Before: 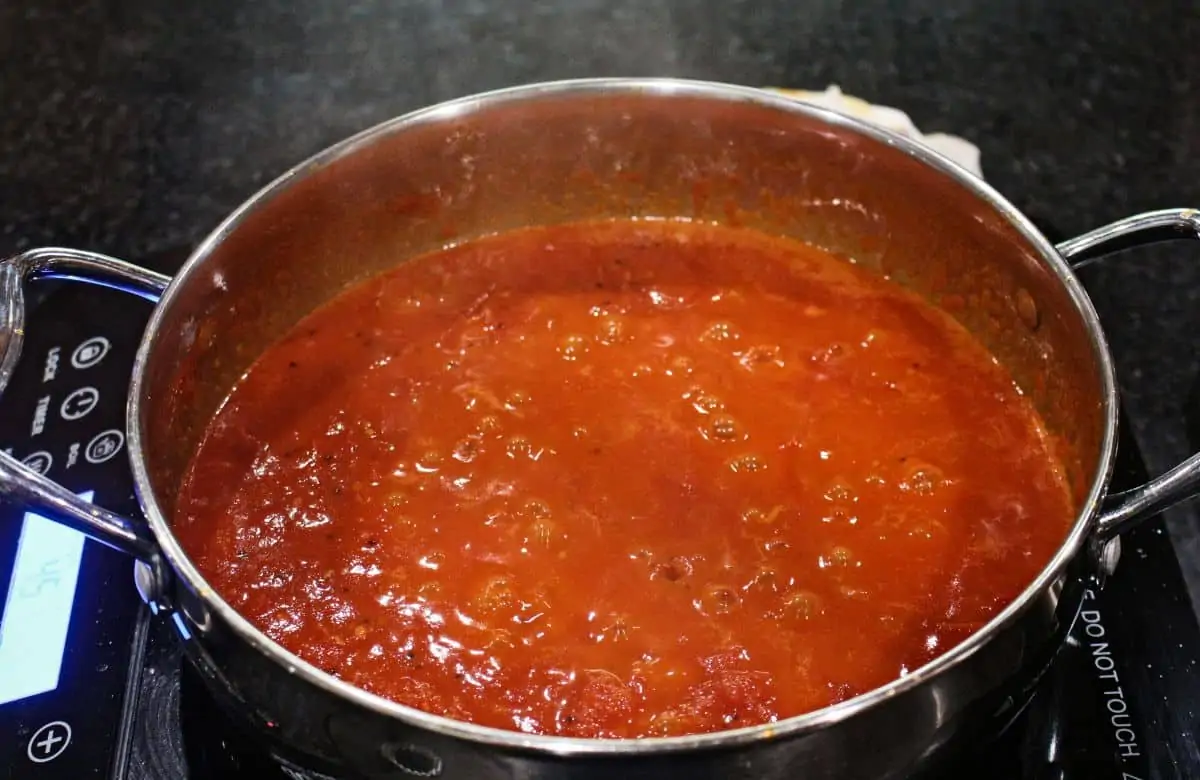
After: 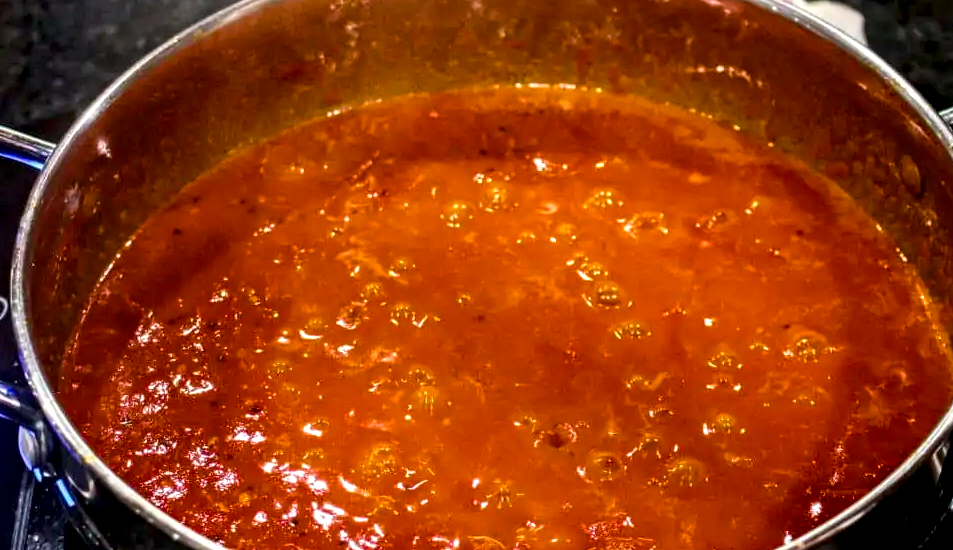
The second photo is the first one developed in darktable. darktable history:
color balance rgb: linear chroma grading › global chroma 15.152%, perceptual saturation grading › global saturation 25.721%, global vibrance 20%
local contrast: highlights 79%, shadows 56%, detail 174%, midtone range 0.424
crop: left 9.716%, top 17.075%, right 10.812%, bottom 12.337%
